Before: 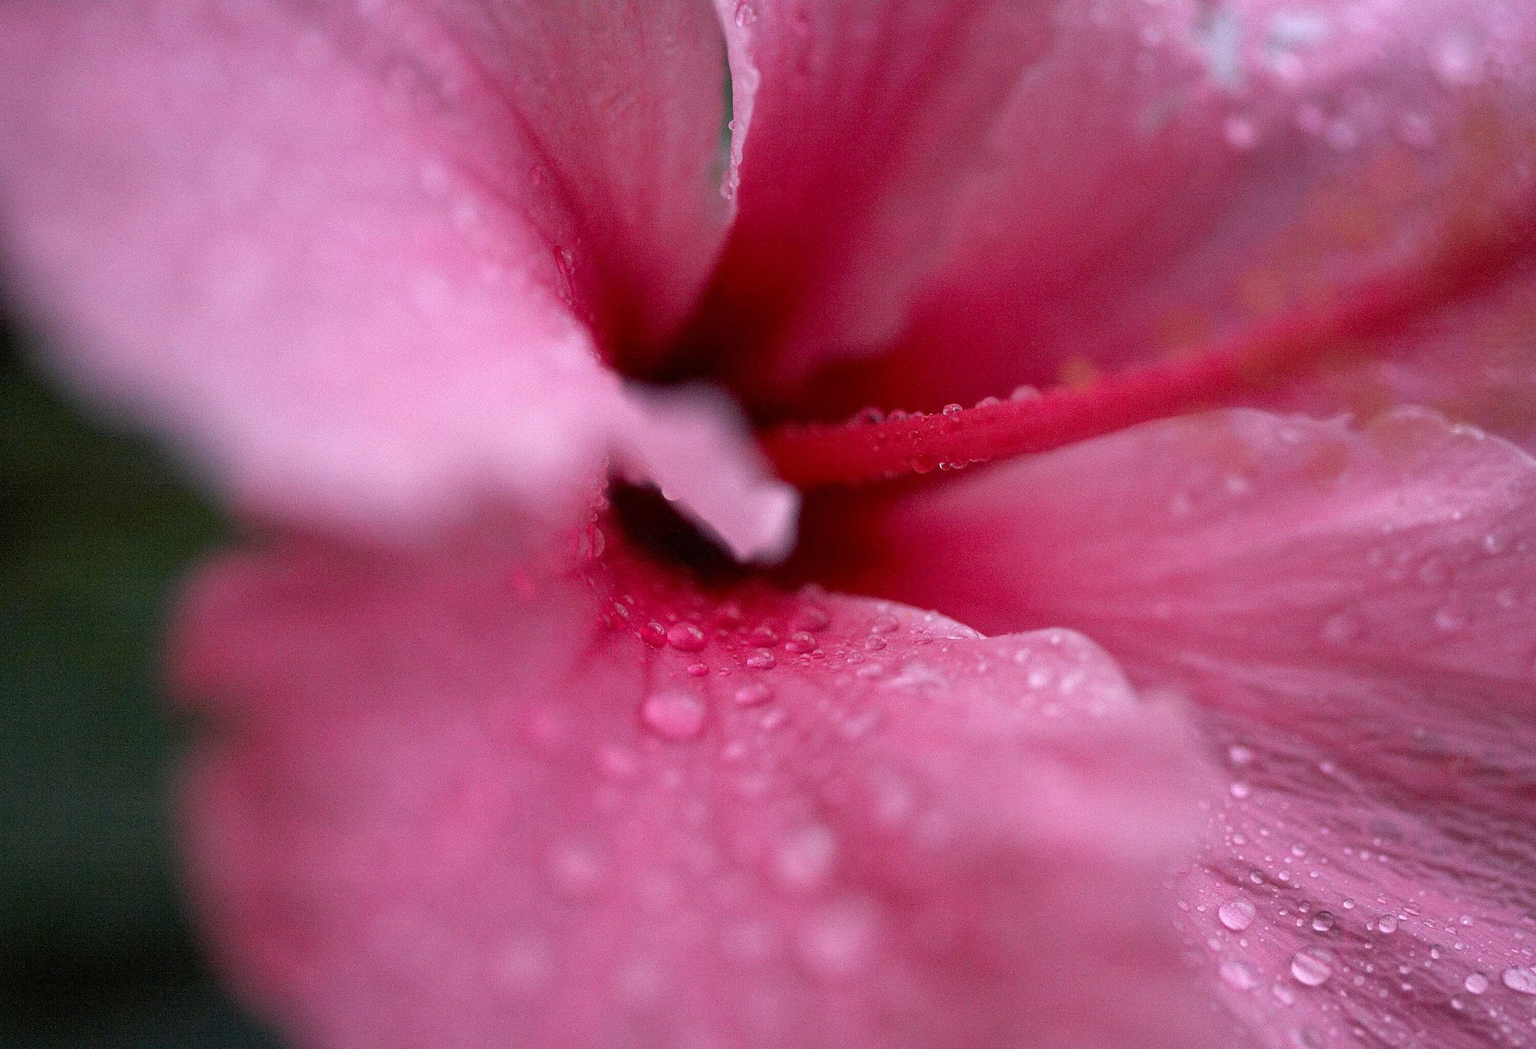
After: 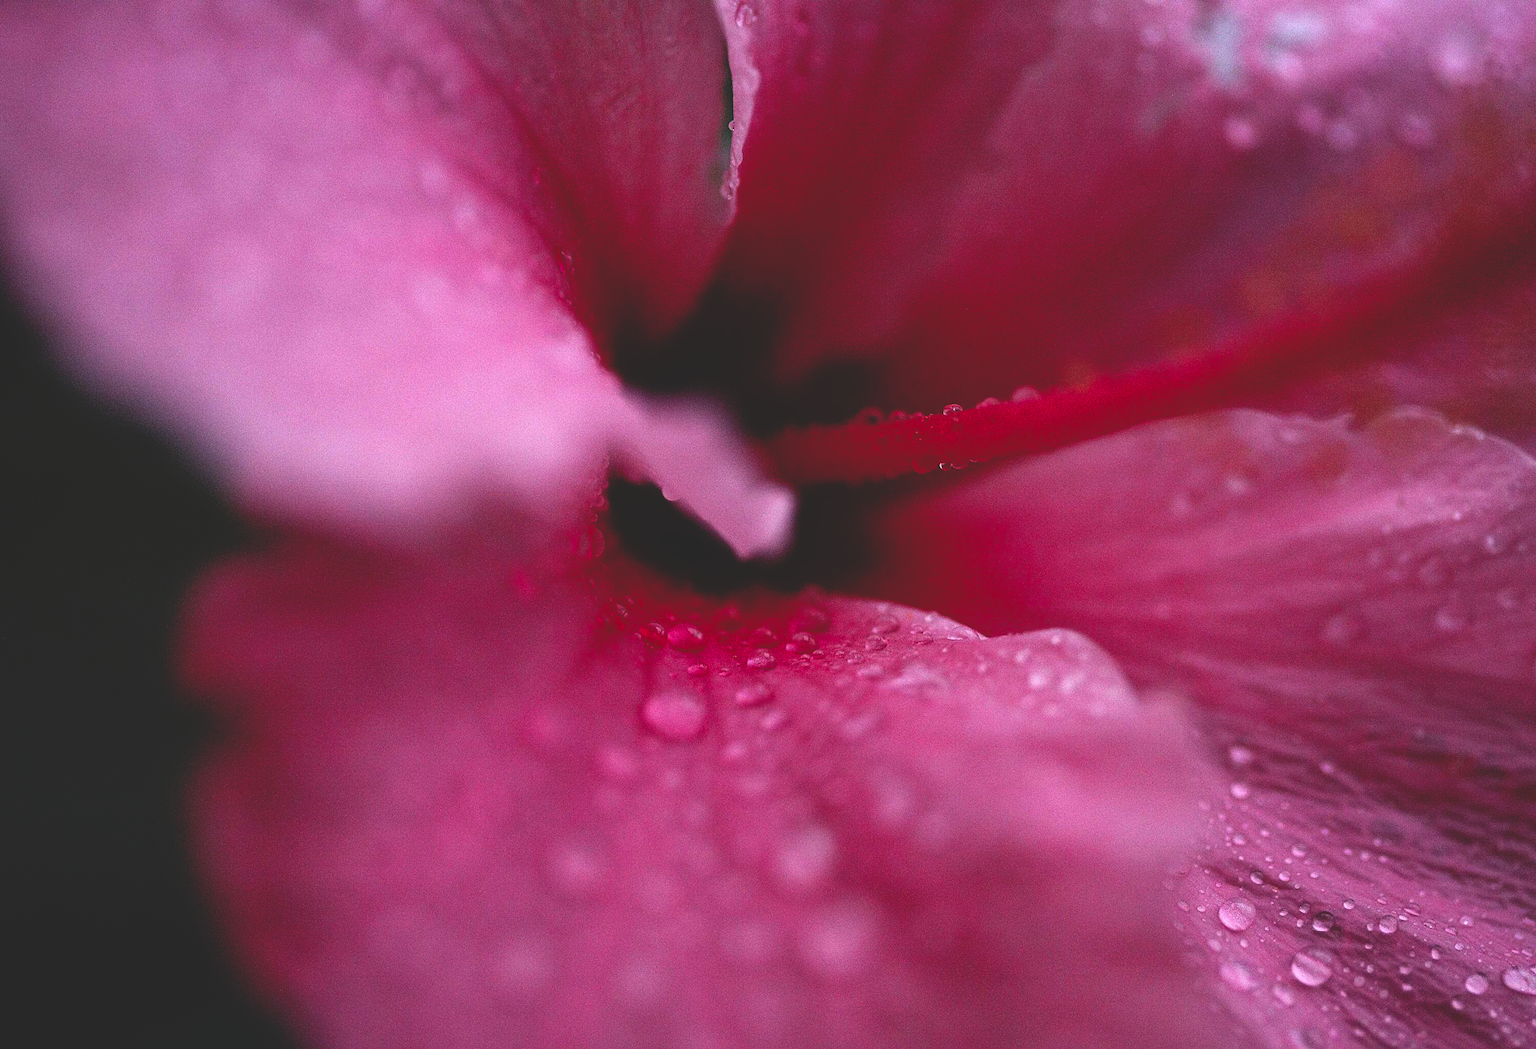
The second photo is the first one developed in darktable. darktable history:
tone equalizer: on, module defaults
base curve: curves: ch0 [(0, 0.02) (0.083, 0.036) (1, 1)], preserve colors none
